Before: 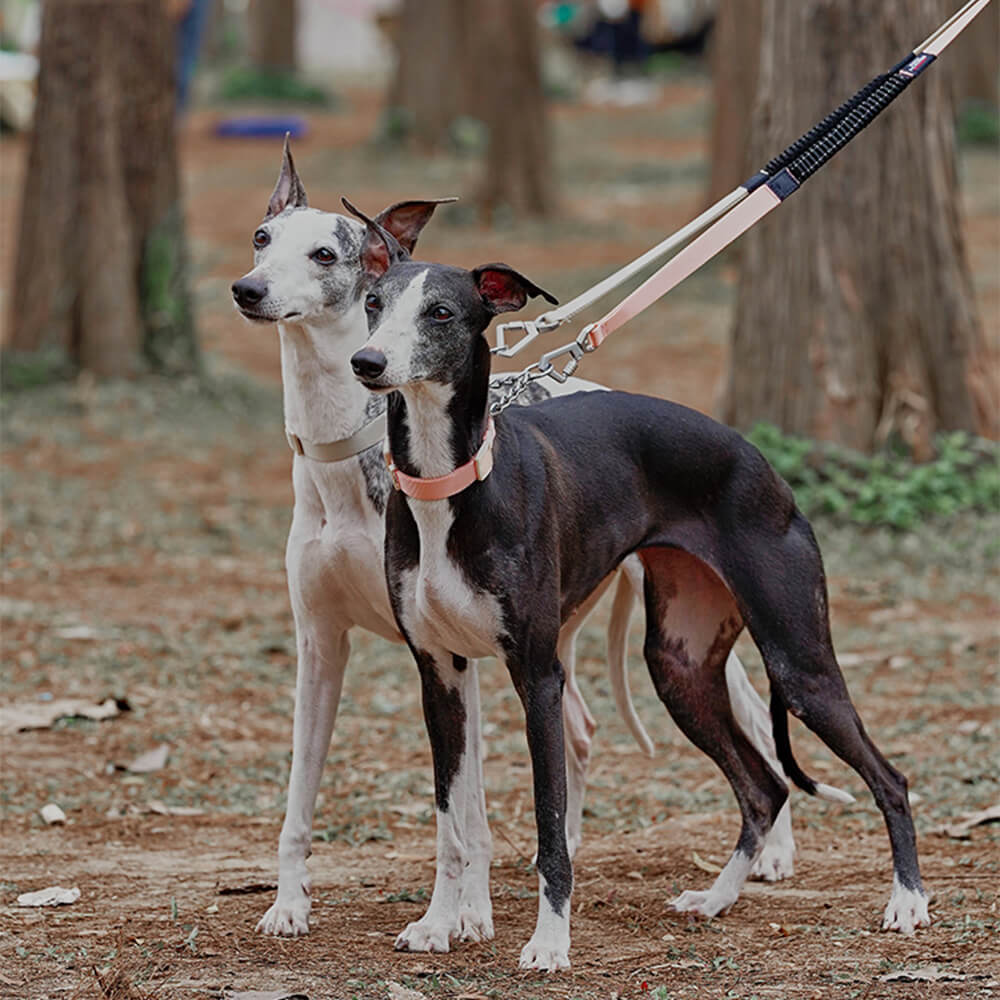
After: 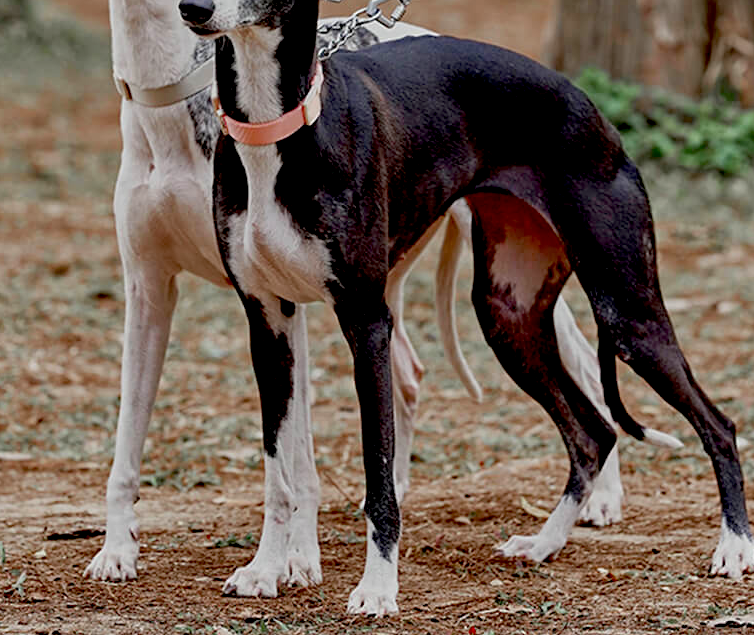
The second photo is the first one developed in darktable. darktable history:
exposure: black level correction 0.024, exposure 0.186 EV, compensate exposure bias true, compensate highlight preservation false
crop and rotate: left 17.279%, top 35.595%, right 7.228%, bottom 0.824%
